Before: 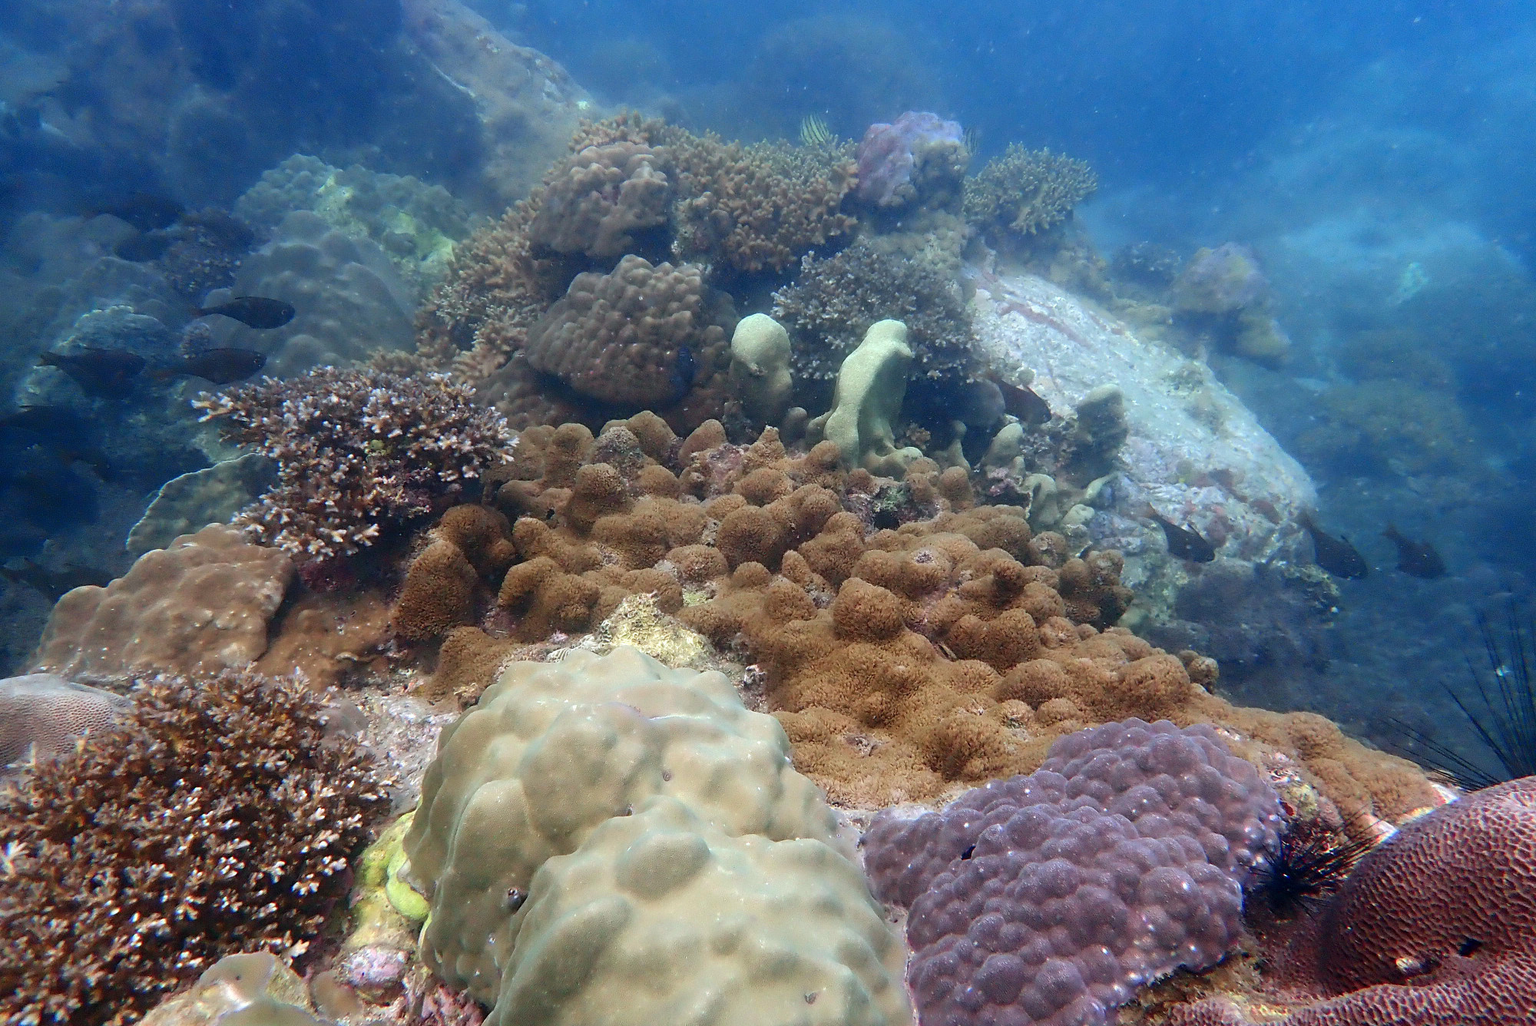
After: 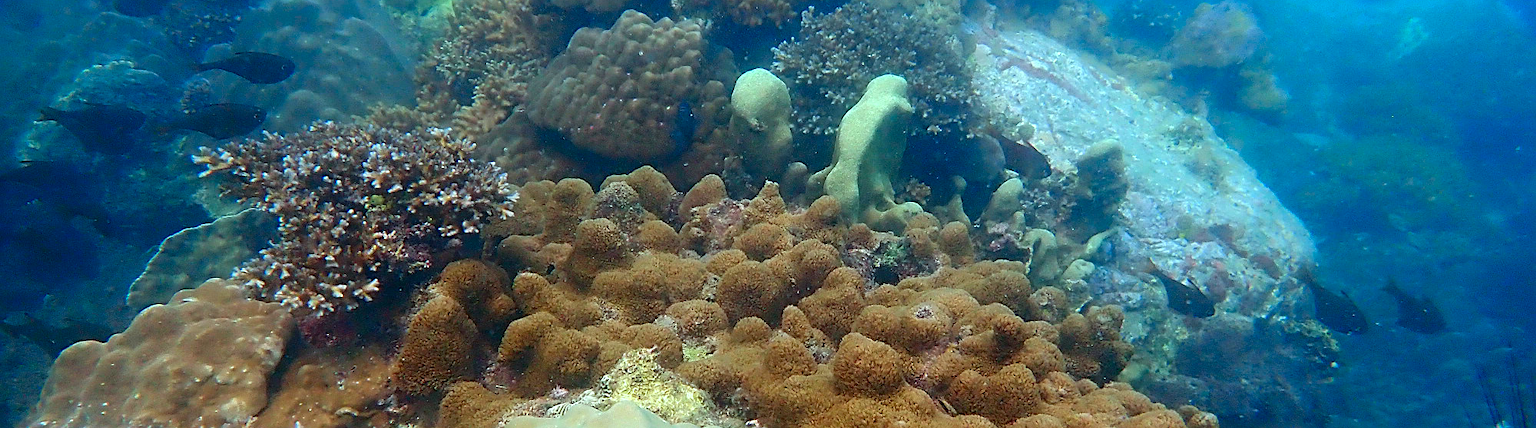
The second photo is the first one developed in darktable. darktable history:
crop and rotate: top 23.887%, bottom 34.271%
sharpen: on, module defaults
color correction: highlights a* -7.36, highlights b* 0.883, shadows a* -3, saturation 1.41
